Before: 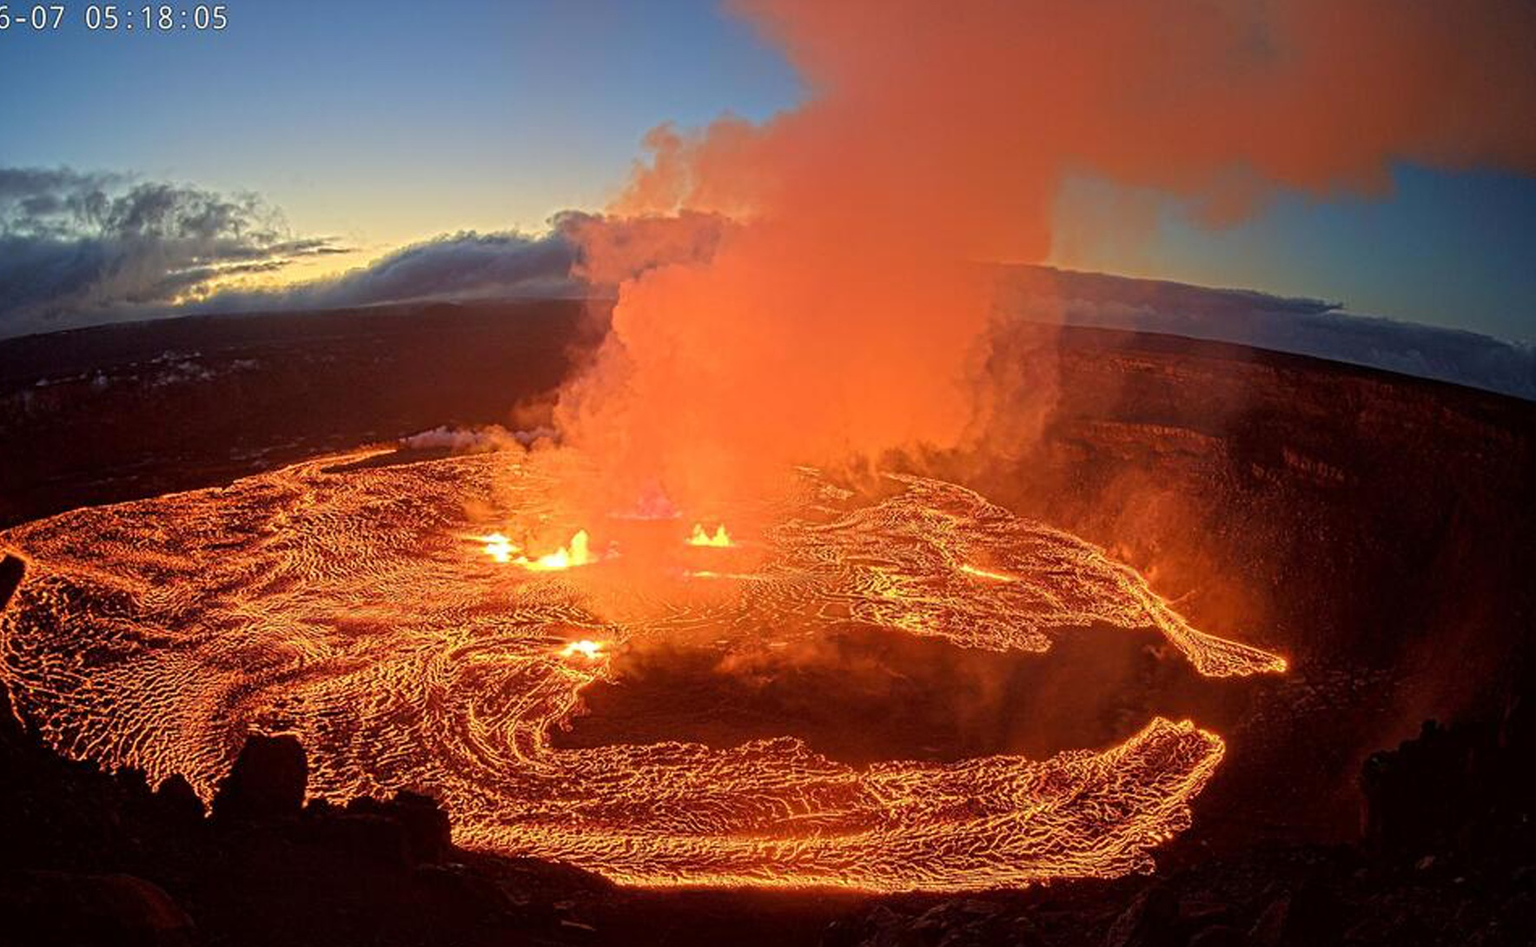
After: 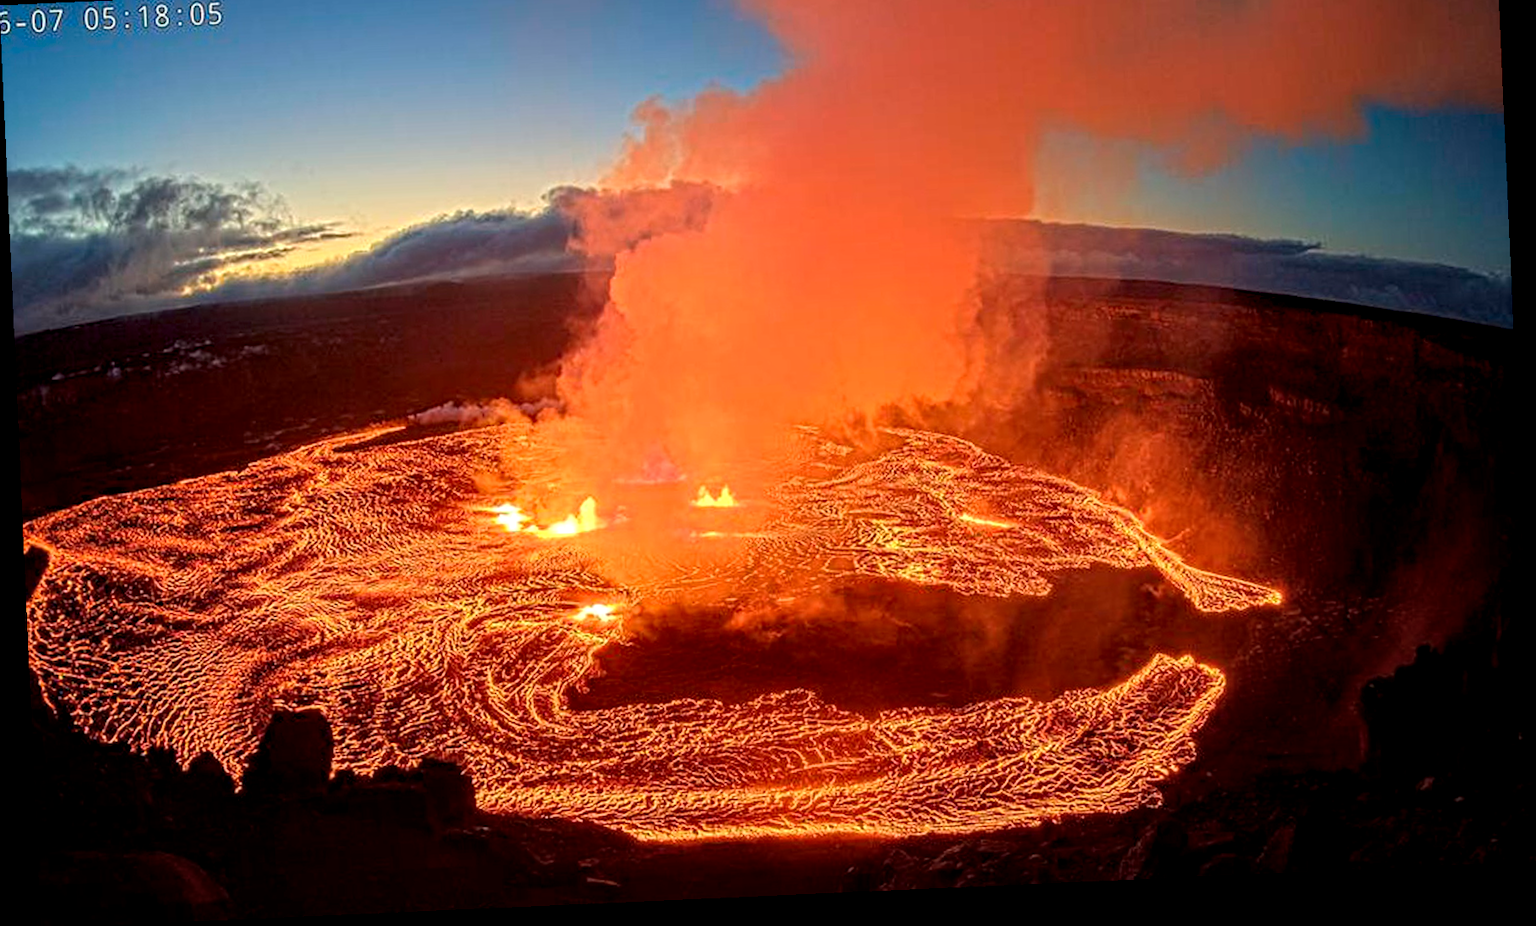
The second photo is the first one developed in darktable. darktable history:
rotate and perspective: rotation -2.56°, automatic cropping off
crop and rotate: top 6.25%
exposure: compensate highlight preservation false
local contrast: highlights 40%, shadows 60%, detail 136%, midtone range 0.514
